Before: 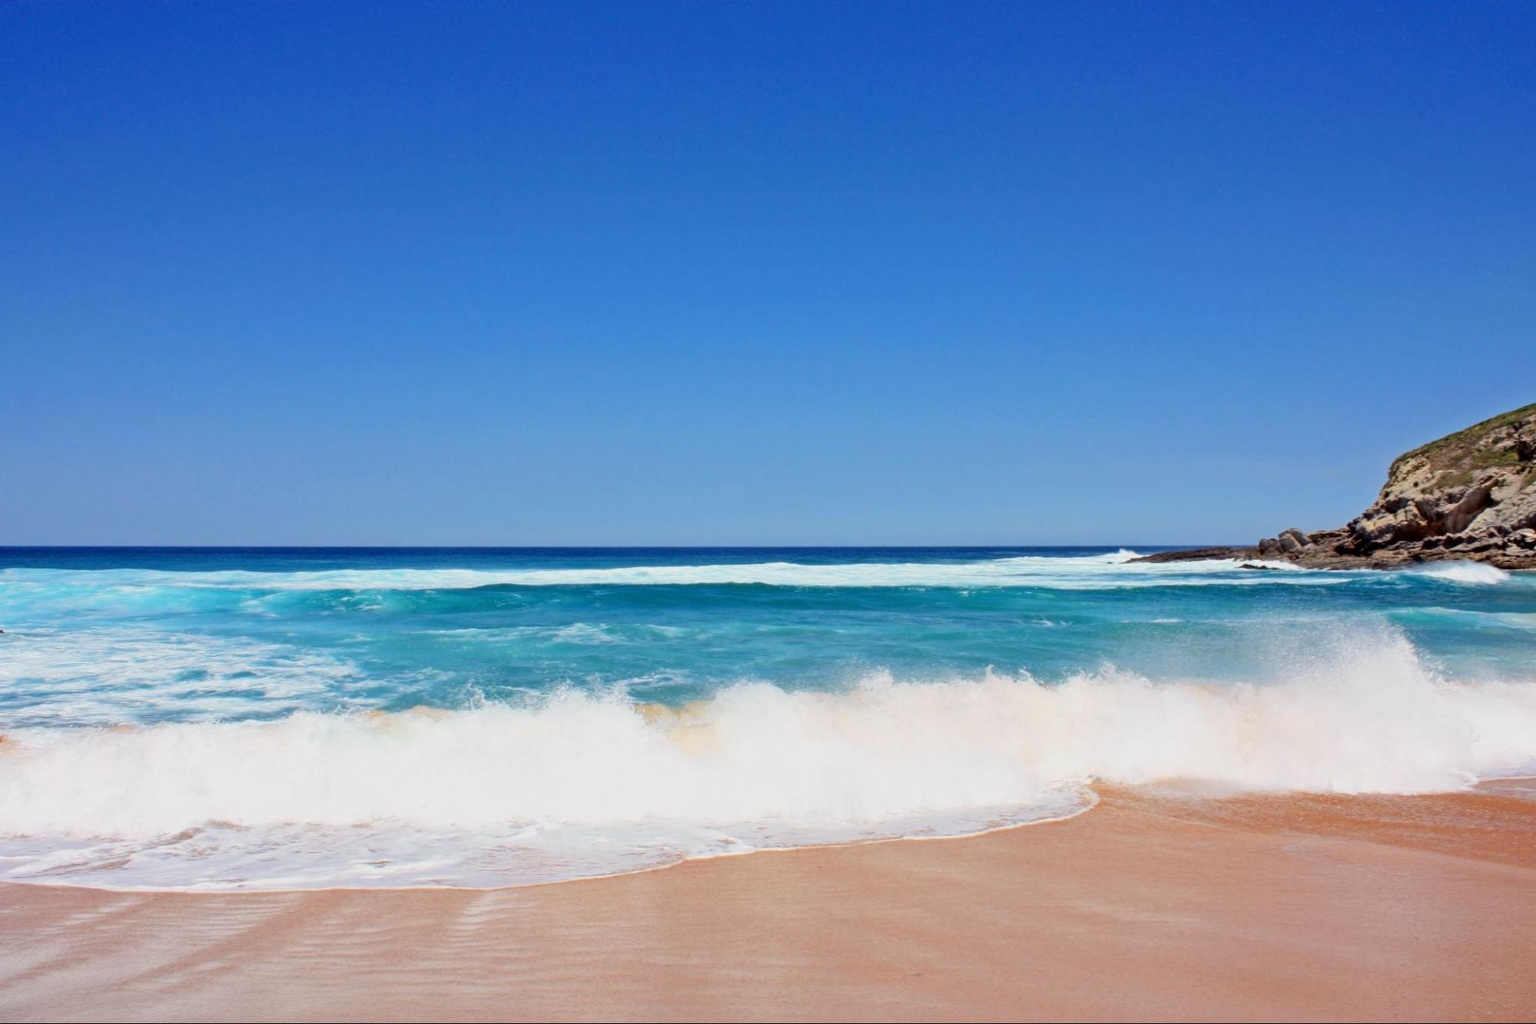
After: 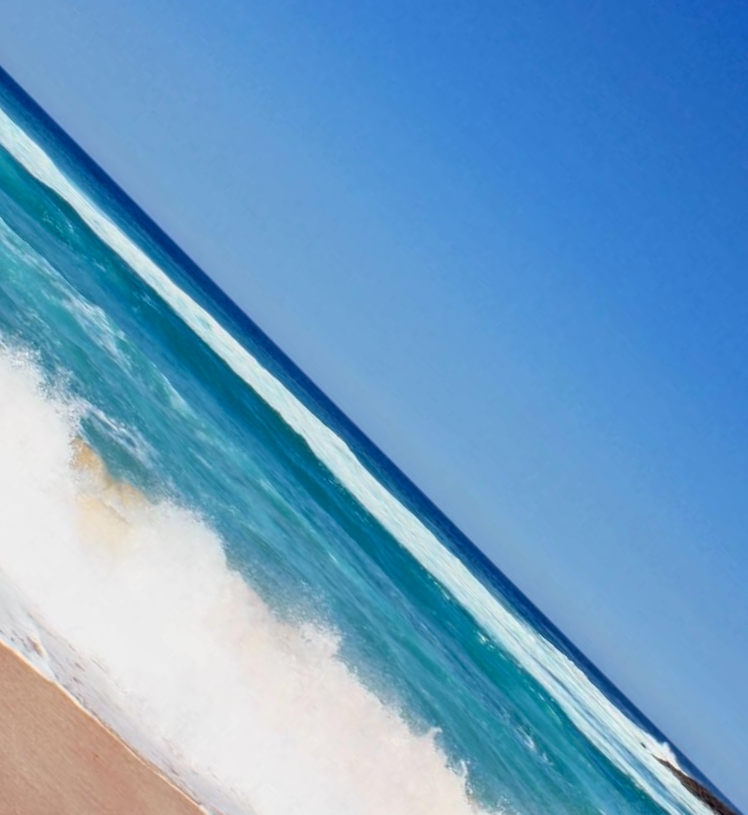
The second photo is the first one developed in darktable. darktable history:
local contrast: on, module defaults
crop and rotate: angle -45.29°, top 16.286%, right 0.845%, bottom 11.665%
